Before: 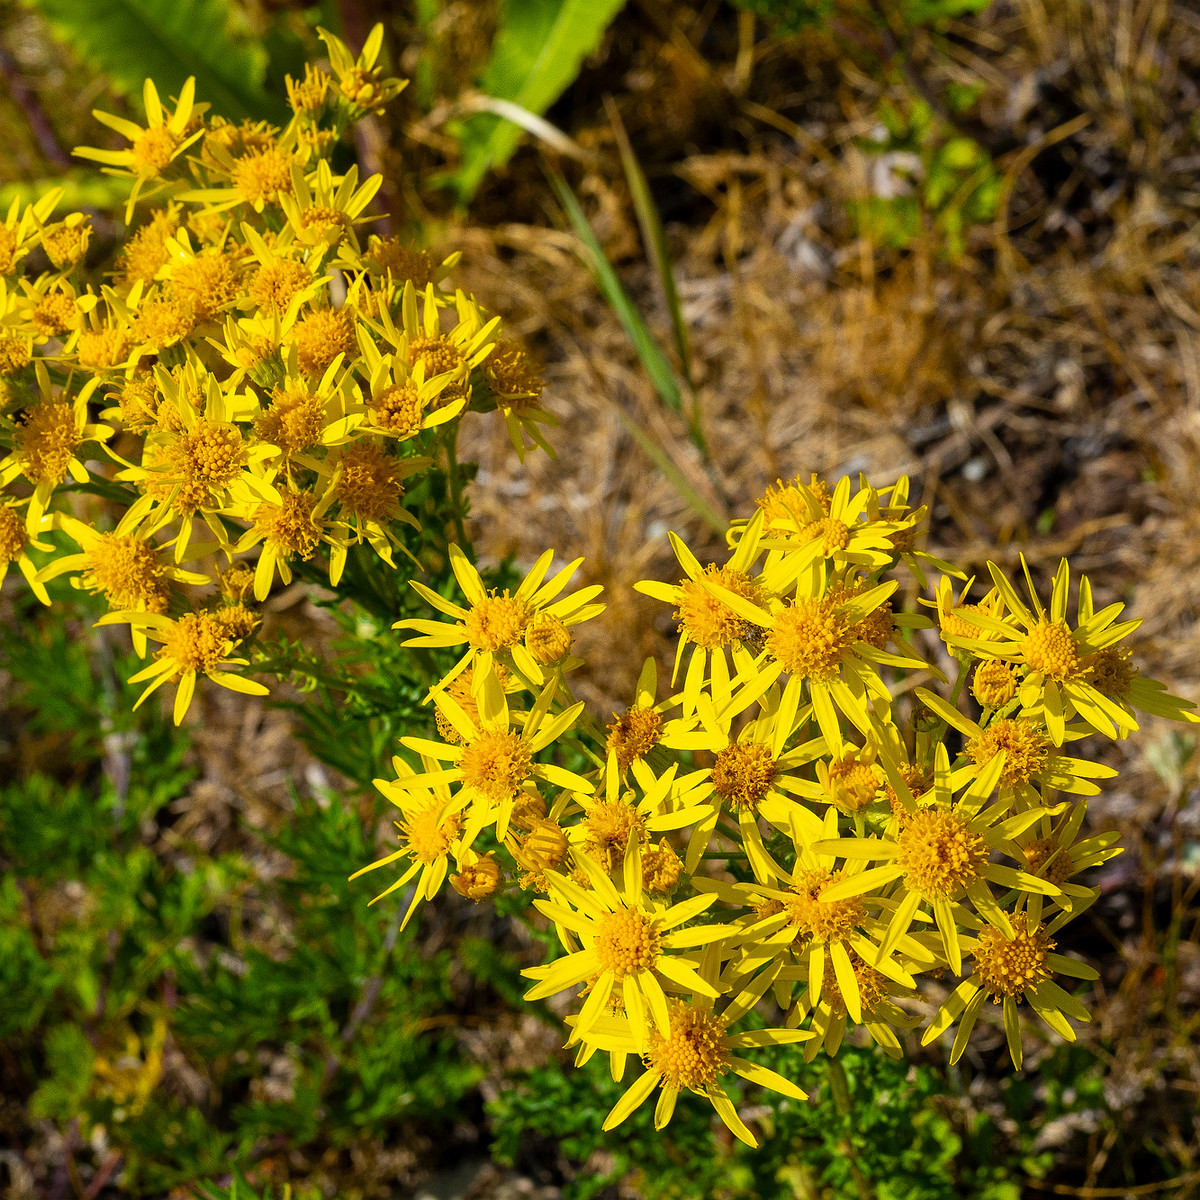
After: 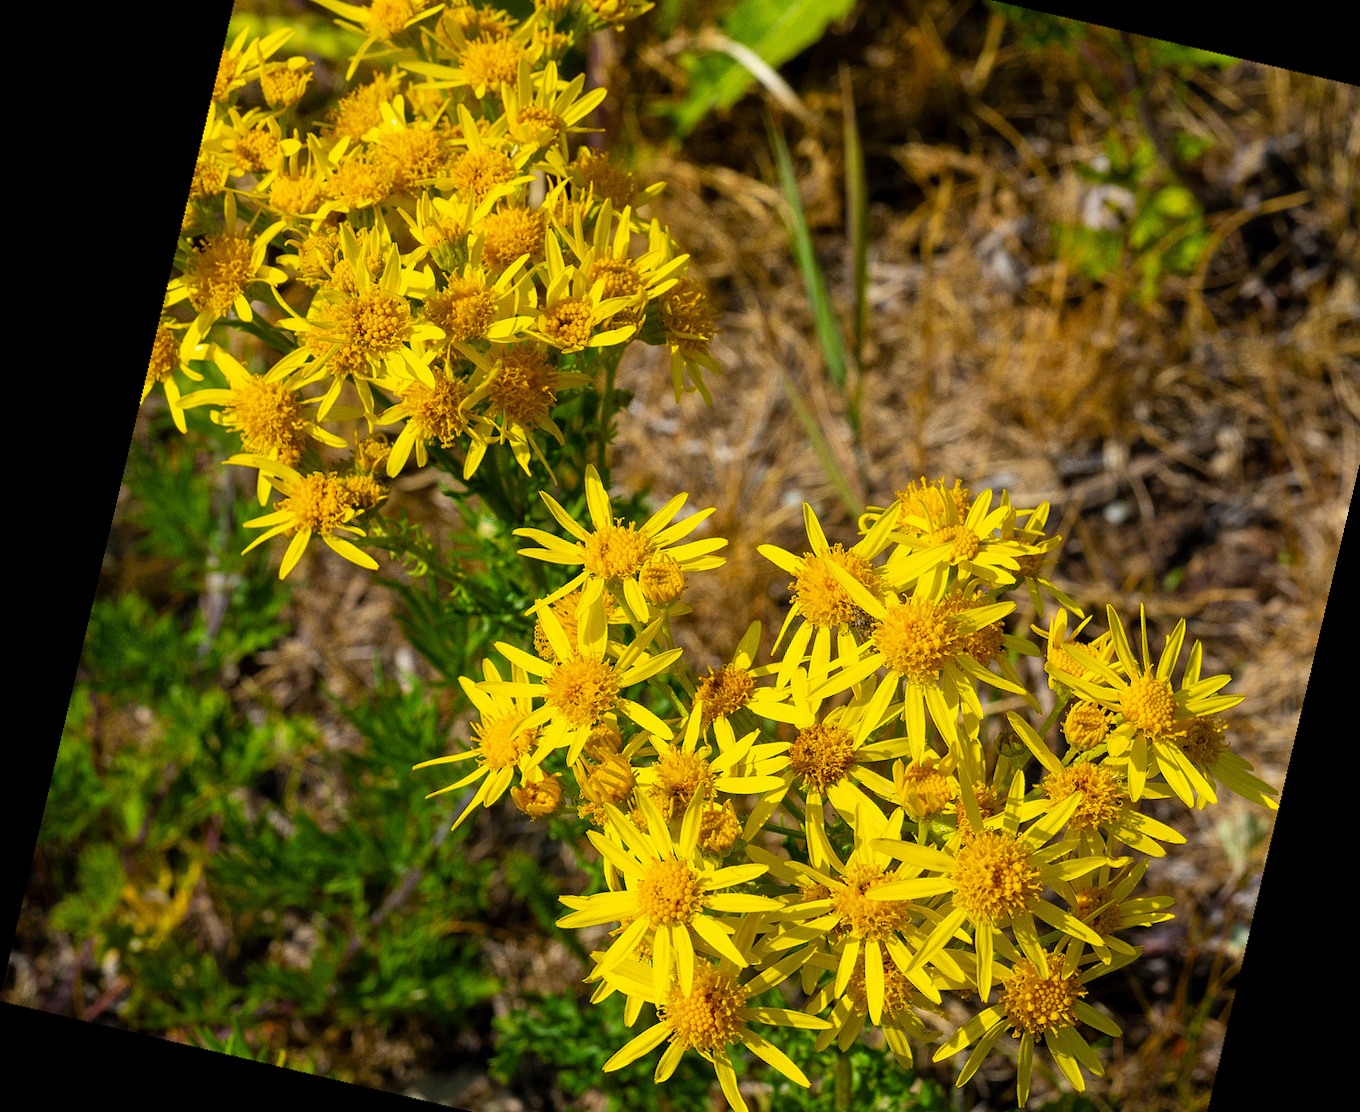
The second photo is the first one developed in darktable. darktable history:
crop and rotate: angle 0.03°, top 11.643%, right 5.651%, bottom 11.189%
rotate and perspective: rotation 13.27°, automatic cropping off
